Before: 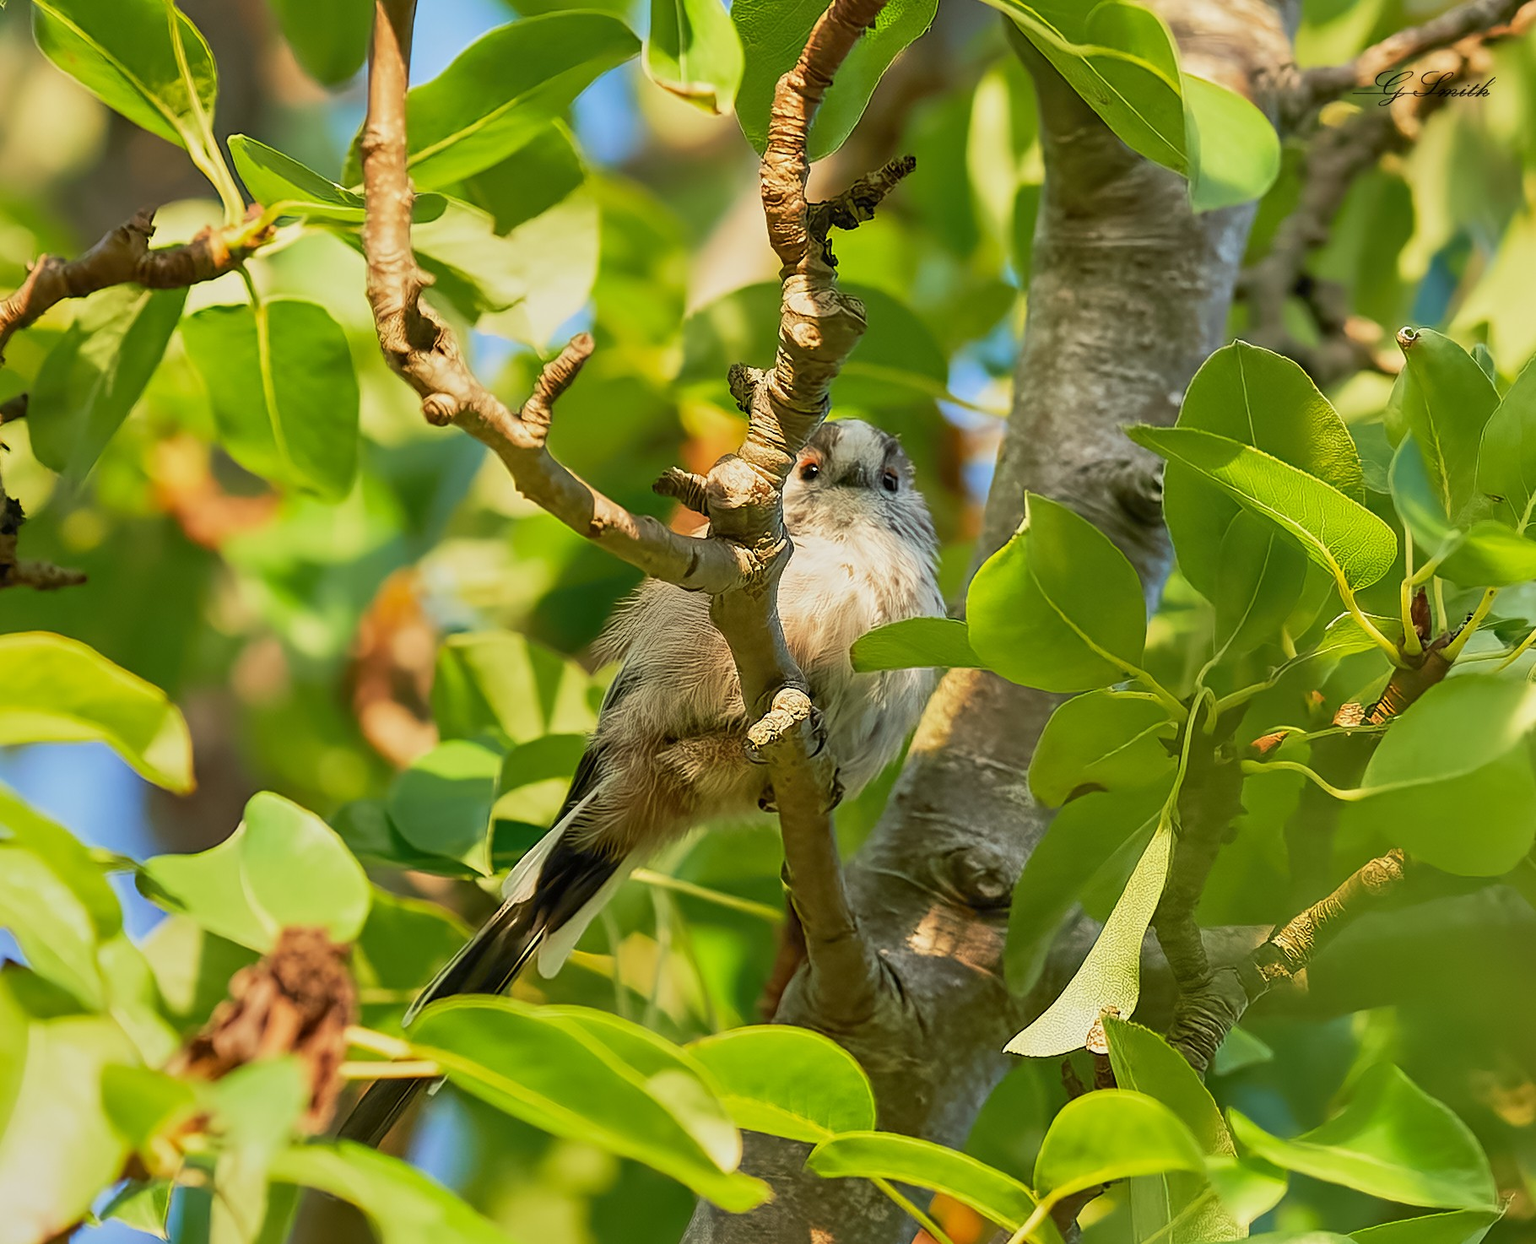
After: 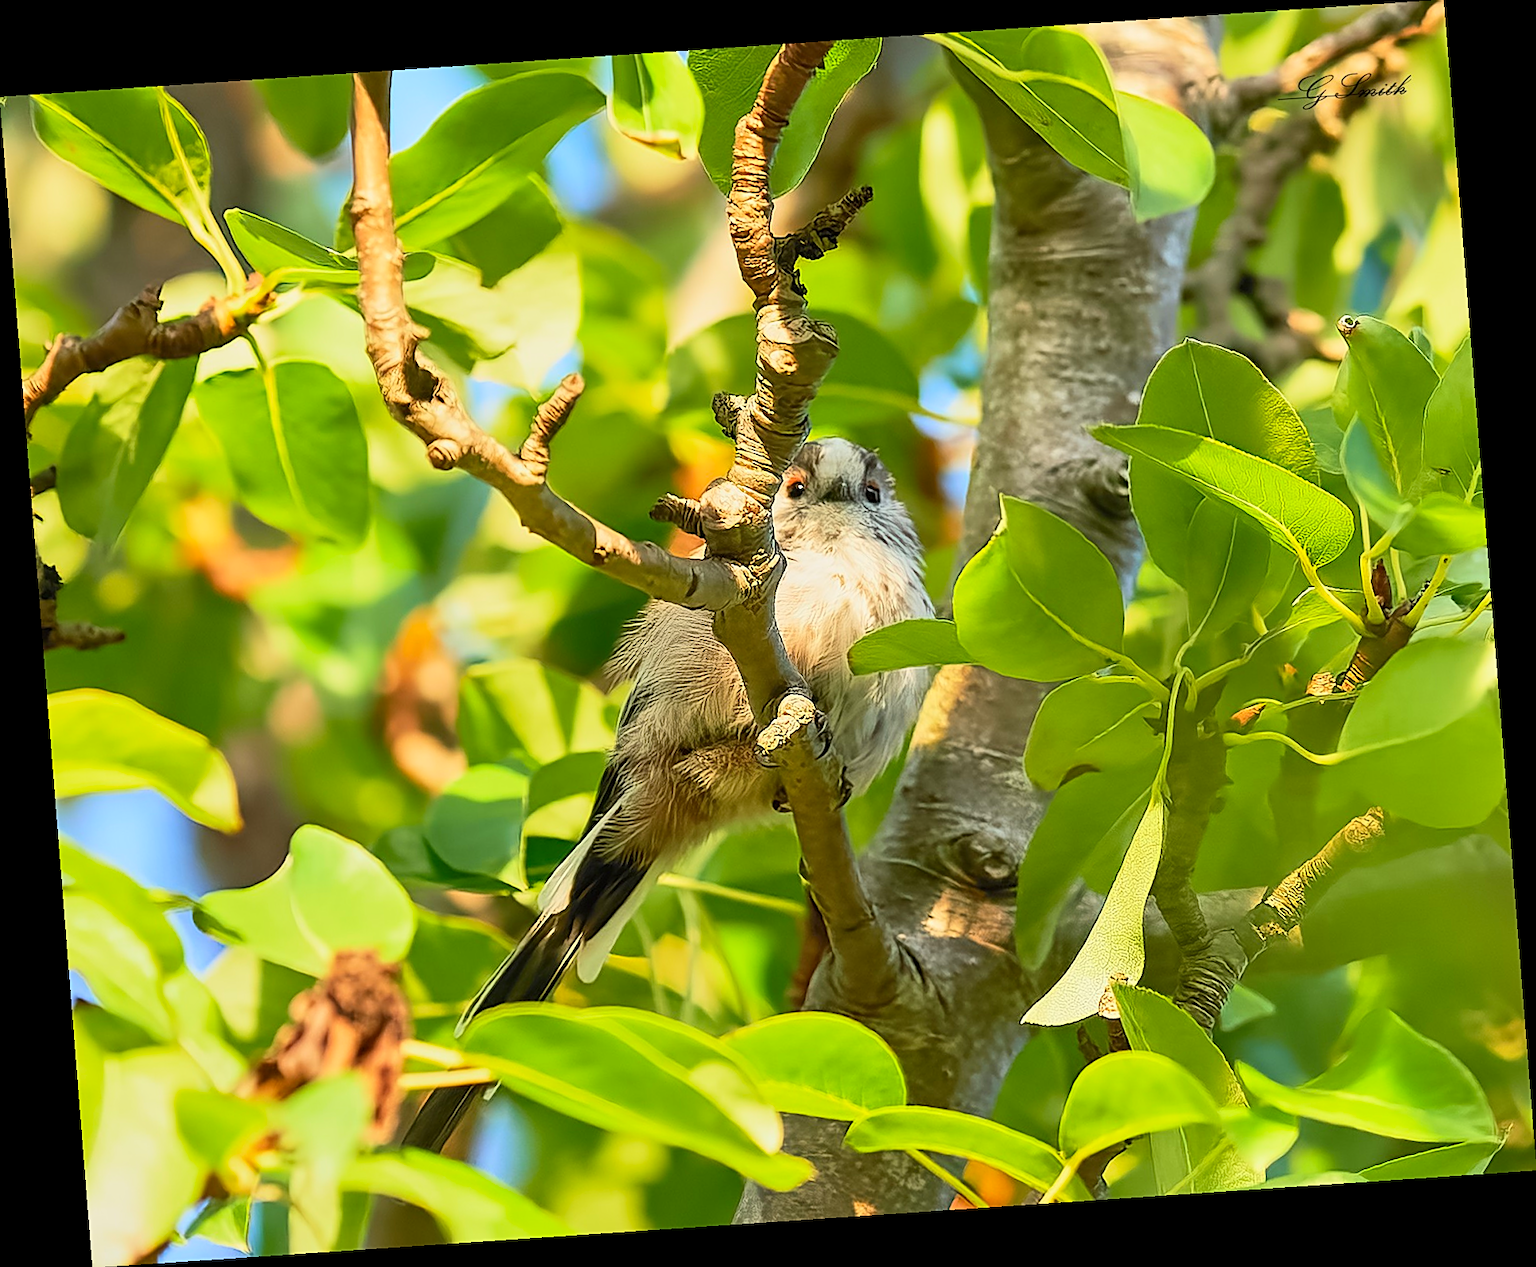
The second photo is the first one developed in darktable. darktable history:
contrast brightness saturation: contrast 0.2, brightness 0.16, saturation 0.22
sharpen: on, module defaults
rotate and perspective: rotation -4.2°, shear 0.006, automatic cropping off
